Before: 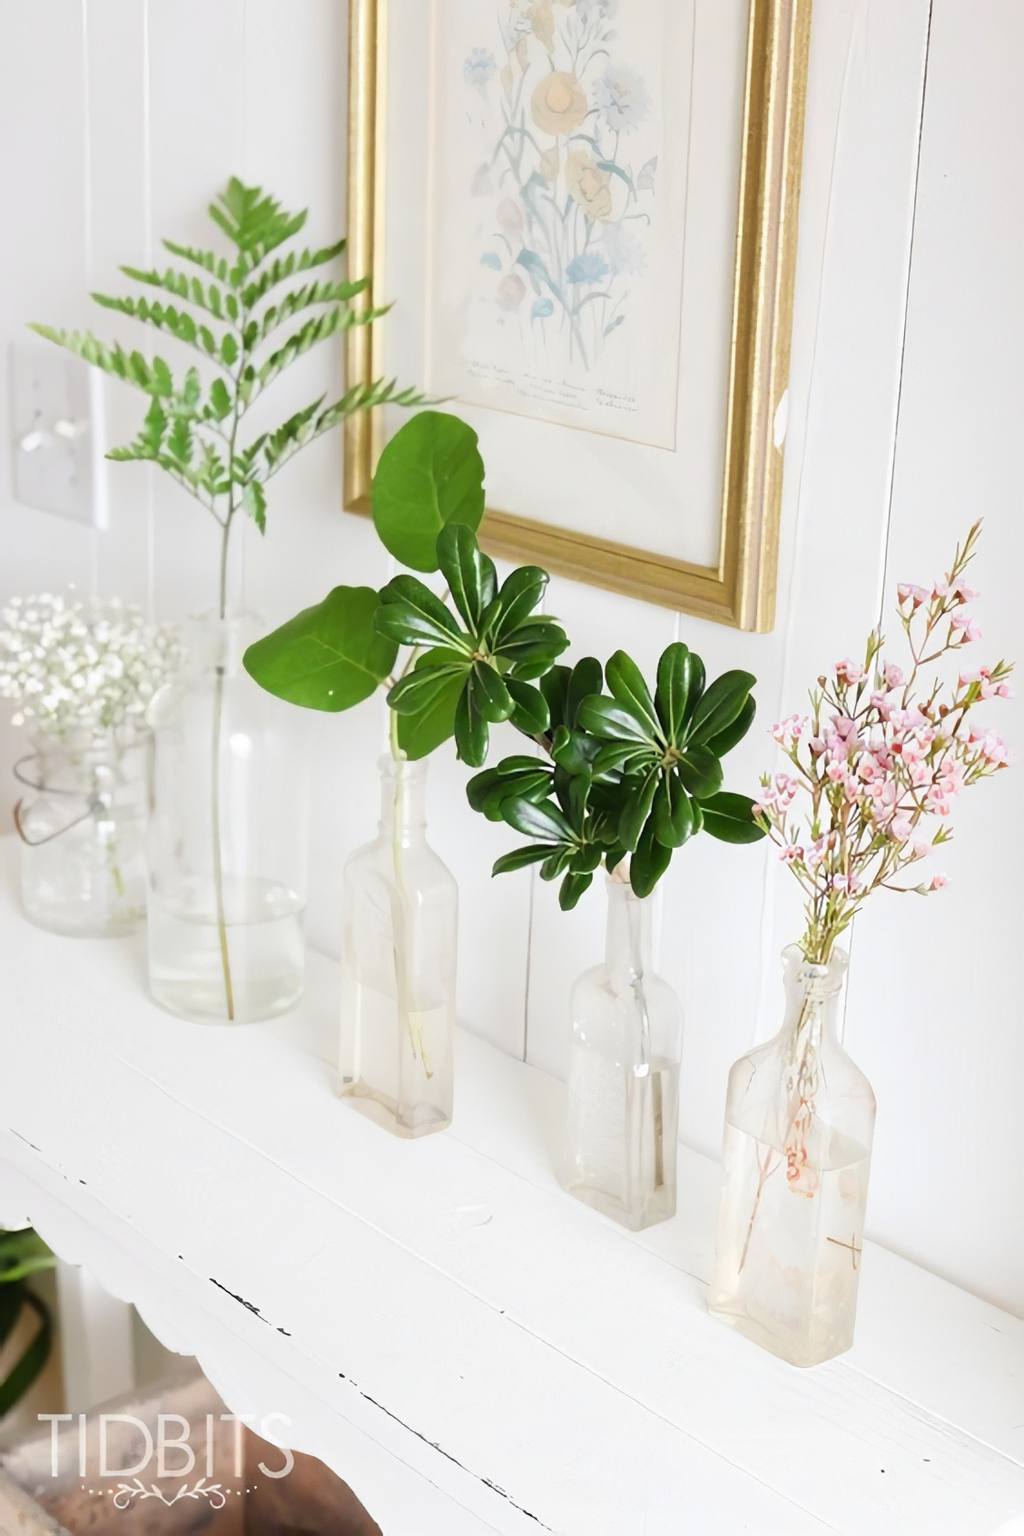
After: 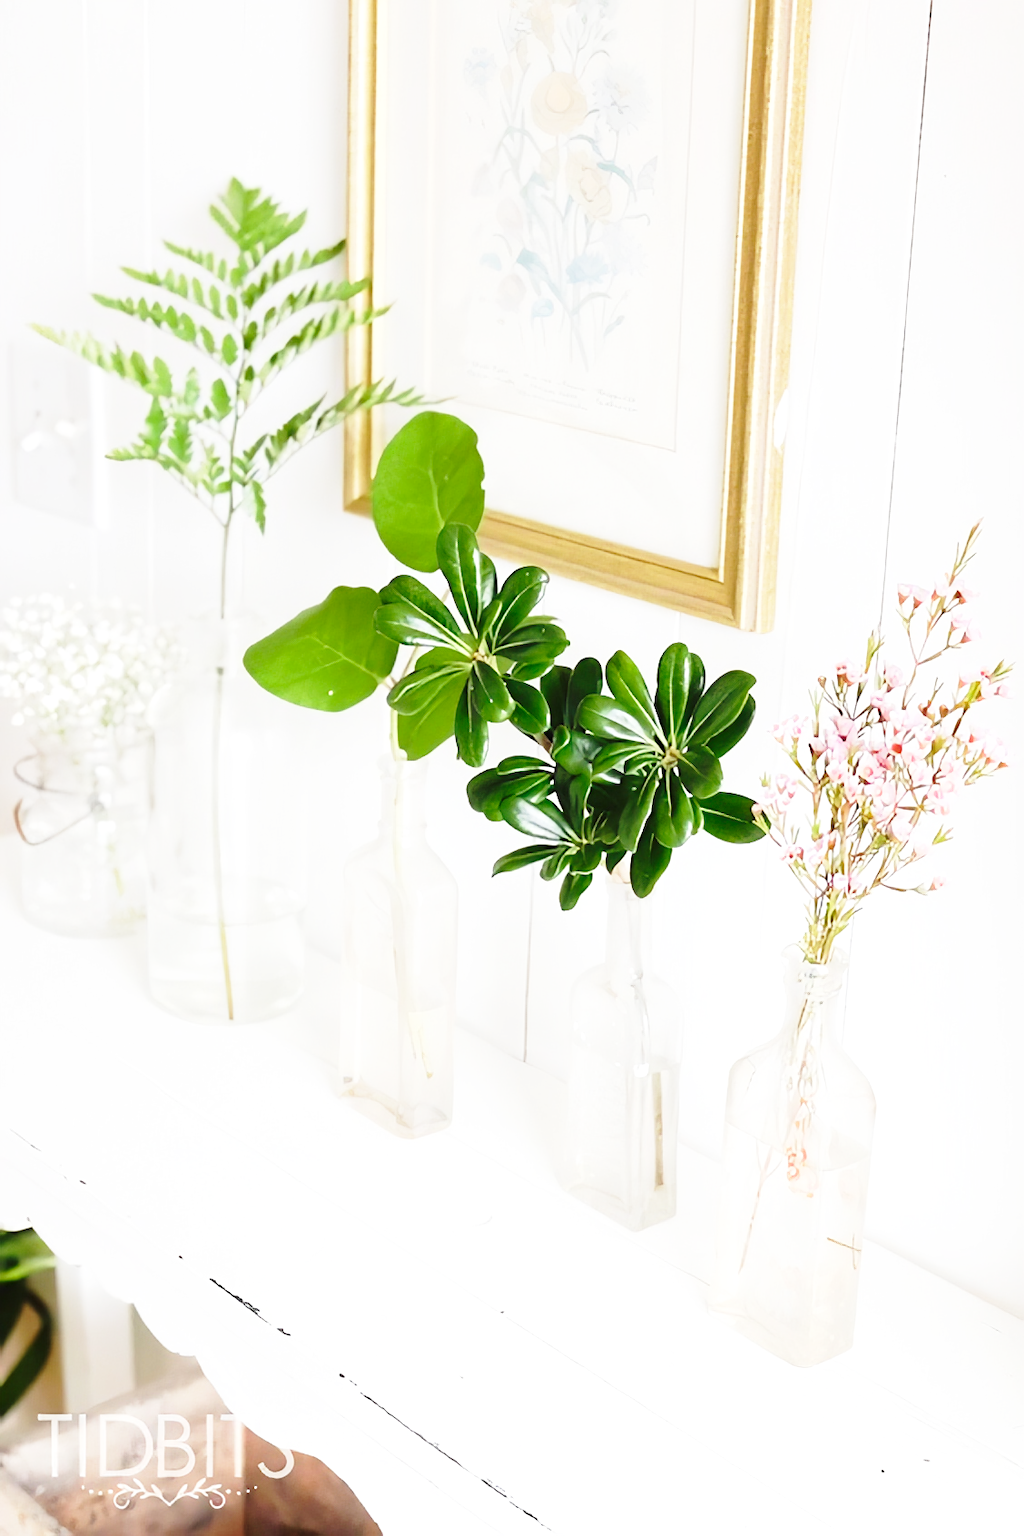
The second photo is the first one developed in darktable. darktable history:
exposure: black level correction 0, exposure 0.2 EV, compensate highlight preservation false
base curve: curves: ch0 [(0, 0) (0.028, 0.03) (0.121, 0.232) (0.46, 0.748) (0.859, 0.968) (1, 1)], preserve colors none
sharpen: amount 0.202
